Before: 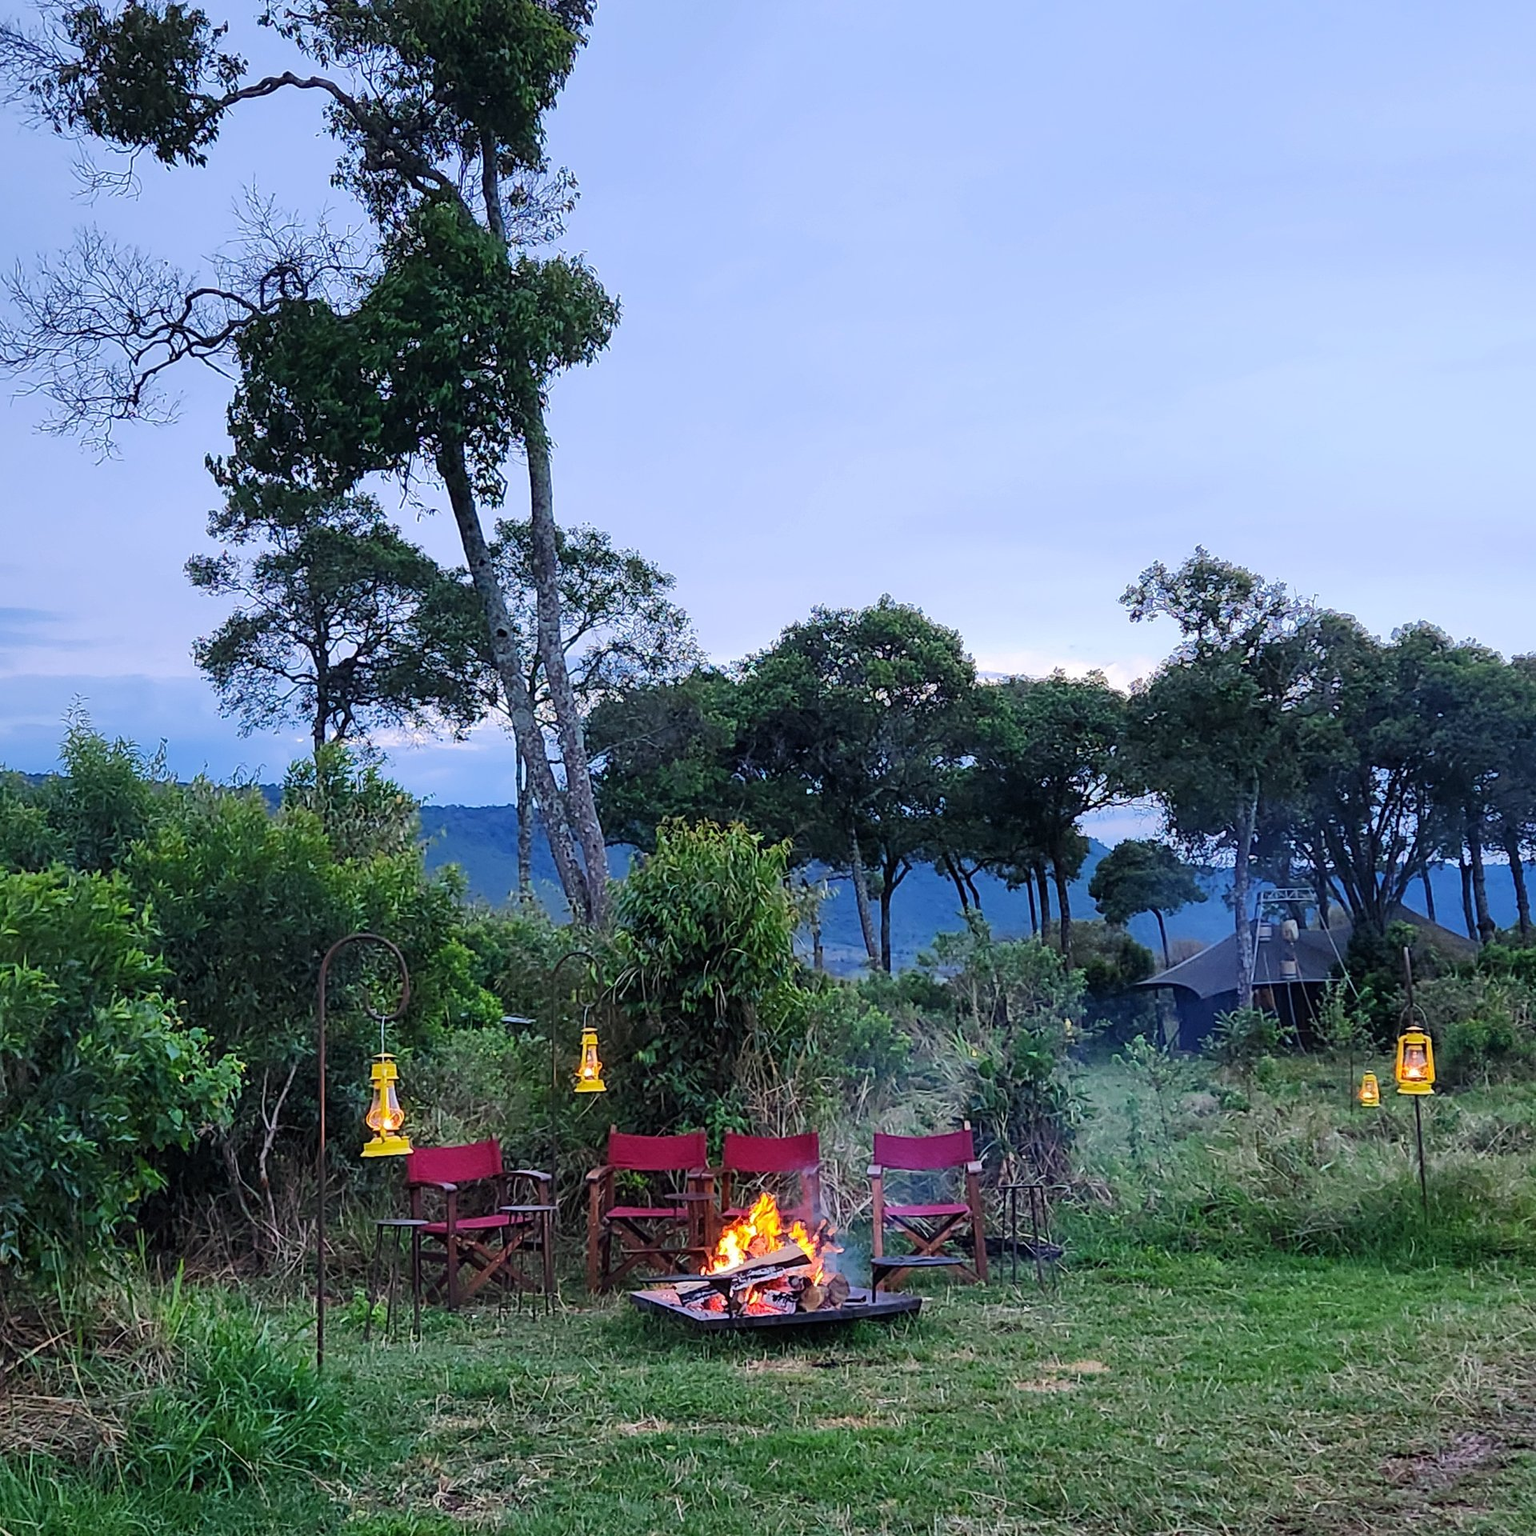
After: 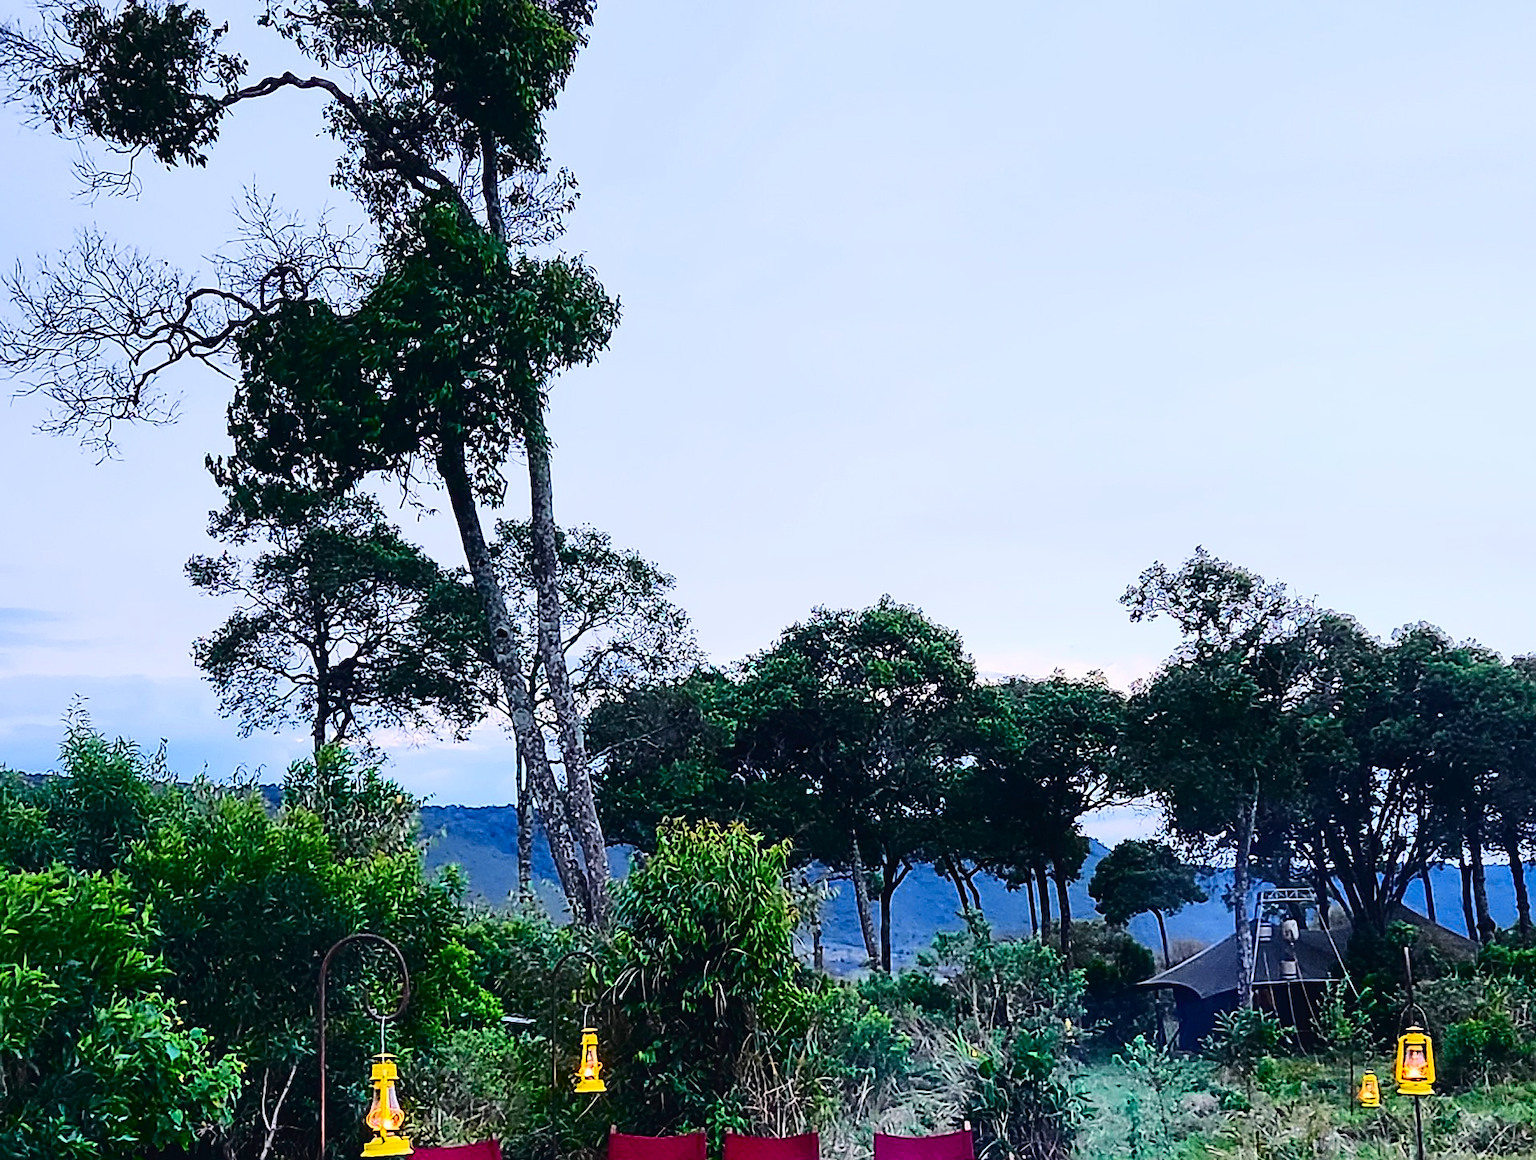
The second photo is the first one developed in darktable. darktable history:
exposure: compensate highlight preservation false
contrast brightness saturation: contrast 0.175, saturation 0.296
color balance rgb: highlights gain › luminance 7.337%, highlights gain › chroma 0.916%, highlights gain › hue 47.39°, perceptual saturation grading › global saturation -2.124%, perceptual saturation grading › highlights -7.052%, perceptual saturation grading › mid-tones 7.576%, perceptual saturation grading › shadows 4.156%, global vibrance 23.585%
crop: bottom 24.44%
sharpen: amount 0.497
tone curve: curves: ch0 [(0, 0.023) (0.104, 0.058) (0.21, 0.162) (0.469, 0.524) (0.579, 0.65) (0.725, 0.8) (0.858, 0.903) (1, 0.974)]; ch1 [(0, 0) (0.414, 0.395) (0.447, 0.447) (0.502, 0.501) (0.521, 0.512) (0.57, 0.563) (0.618, 0.61) (0.654, 0.642) (1, 1)]; ch2 [(0, 0) (0.356, 0.408) (0.437, 0.453) (0.492, 0.485) (0.524, 0.508) (0.566, 0.567) (0.595, 0.604) (1, 1)], color space Lab, independent channels, preserve colors none
